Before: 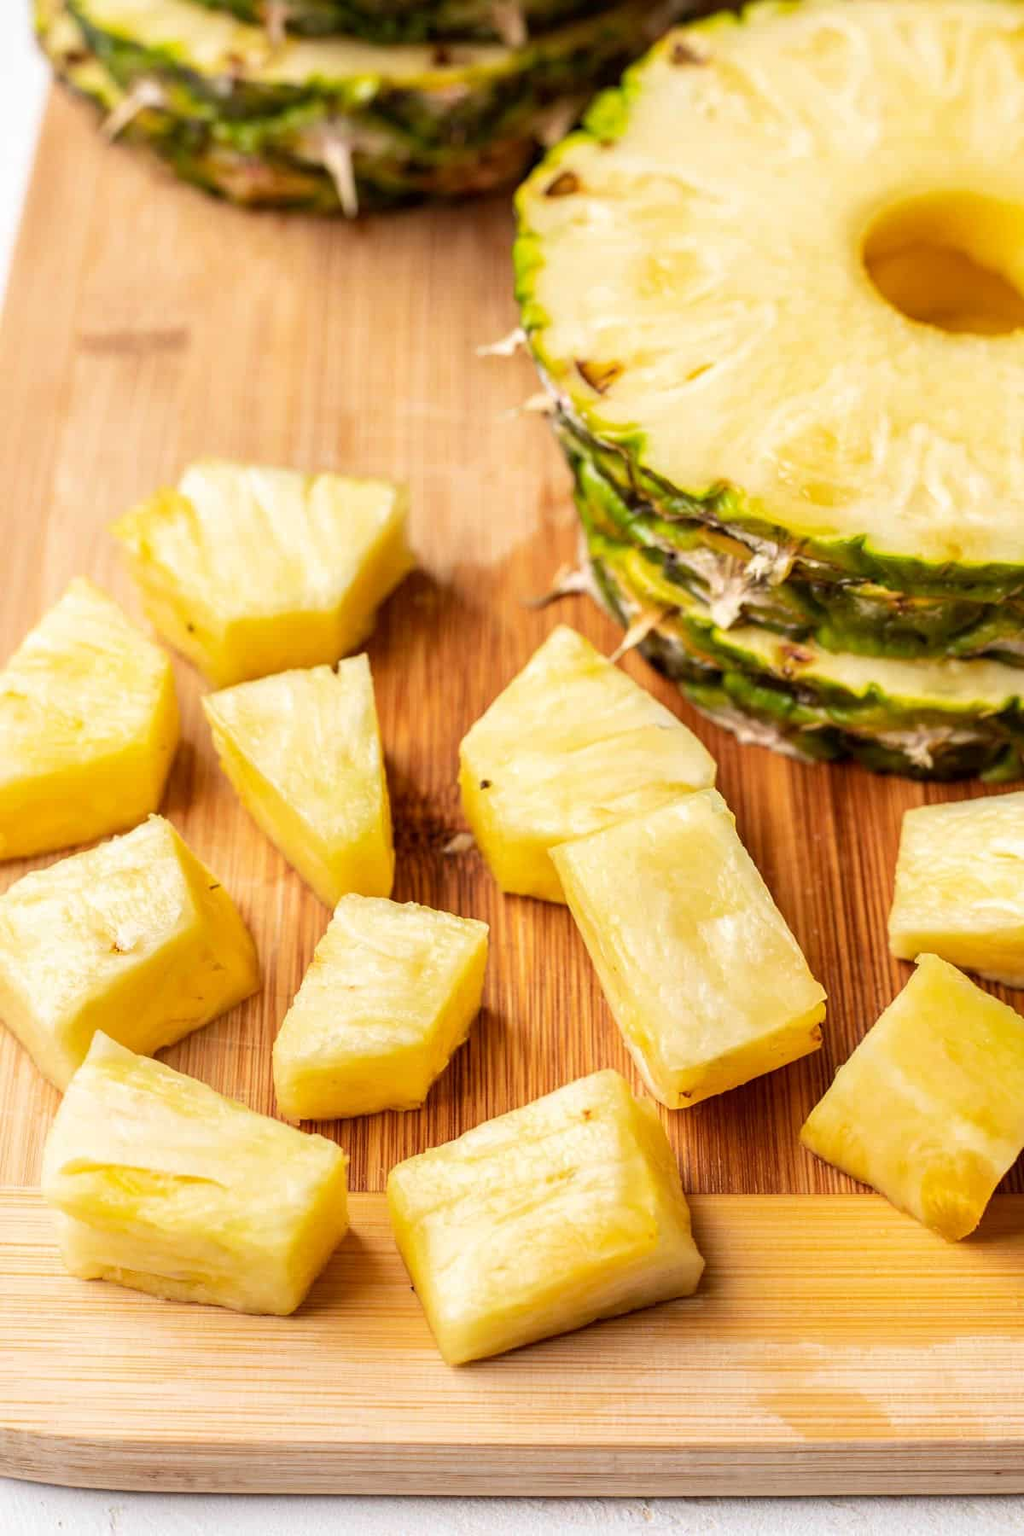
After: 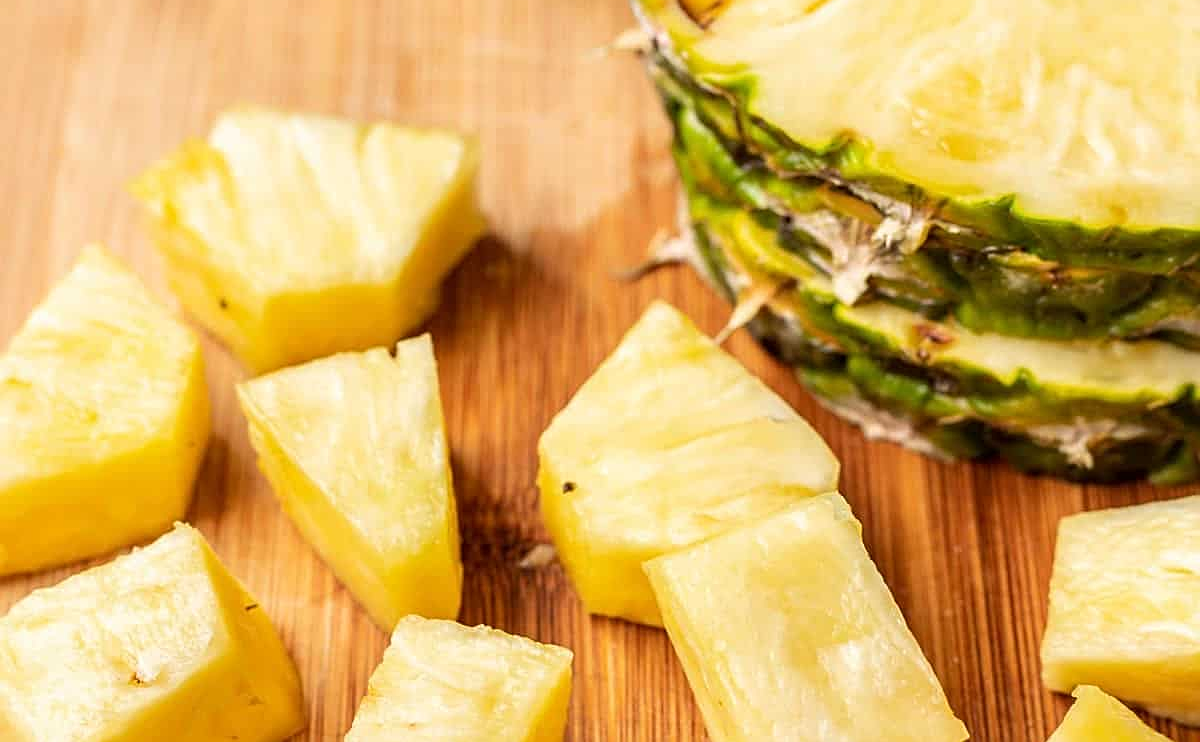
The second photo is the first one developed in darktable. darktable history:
crop and rotate: top 24.052%, bottom 34.707%
sharpen: on, module defaults
